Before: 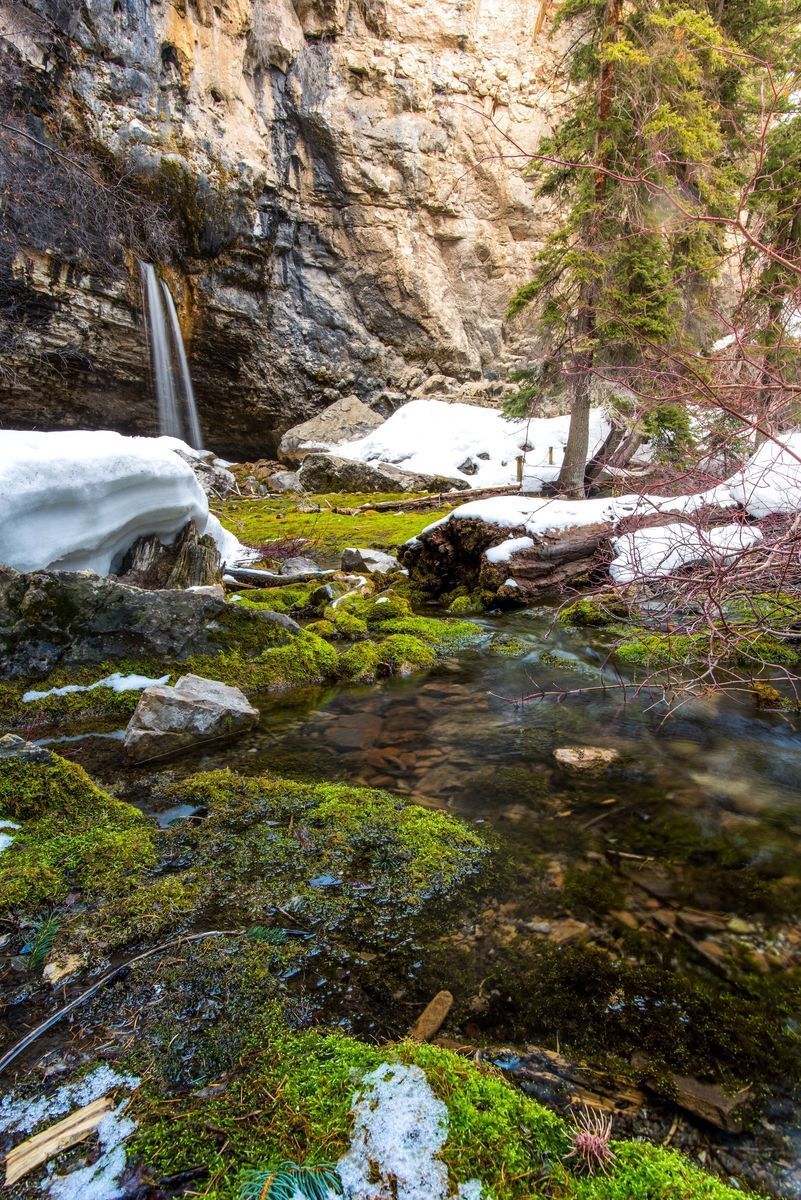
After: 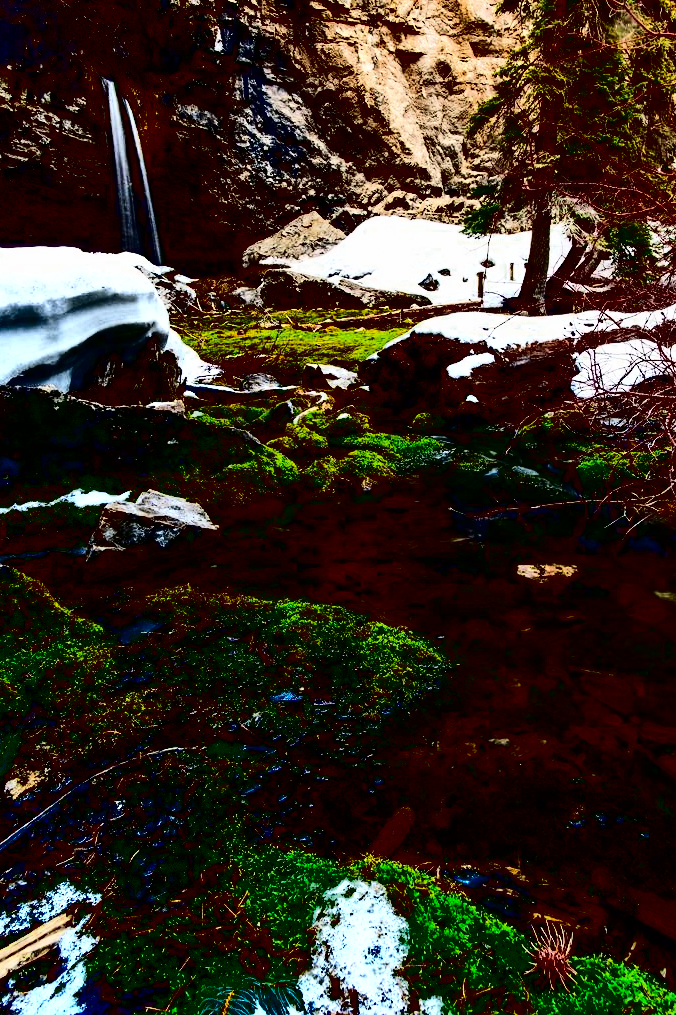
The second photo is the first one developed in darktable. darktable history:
exposure: black level correction 0.03, exposure -0.076 EV, compensate highlight preservation false
contrast brightness saturation: contrast 0.774, brightness -0.995, saturation 0.985
crop and rotate: left 4.905%, top 15.337%, right 10.669%
color zones: curves: ch0 [(0, 0.5) (0.125, 0.4) (0.25, 0.5) (0.375, 0.4) (0.5, 0.4) (0.625, 0.6) (0.75, 0.6) (0.875, 0.5)]; ch1 [(0, 0.35) (0.125, 0.45) (0.25, 0.35) (0.375, 0.35) (0.5, 0.35) (0.625, 0.35) (0.75, 0.45) (0.875, 0.35)]; ch2 [(0, 0.6) (0.125, 0.5) (0.25, 0.5) (0.375, 0.6) (0.5, 0.6) (0.625, 0.5) (0.75, 0.5) (0.875, 0.5)]
